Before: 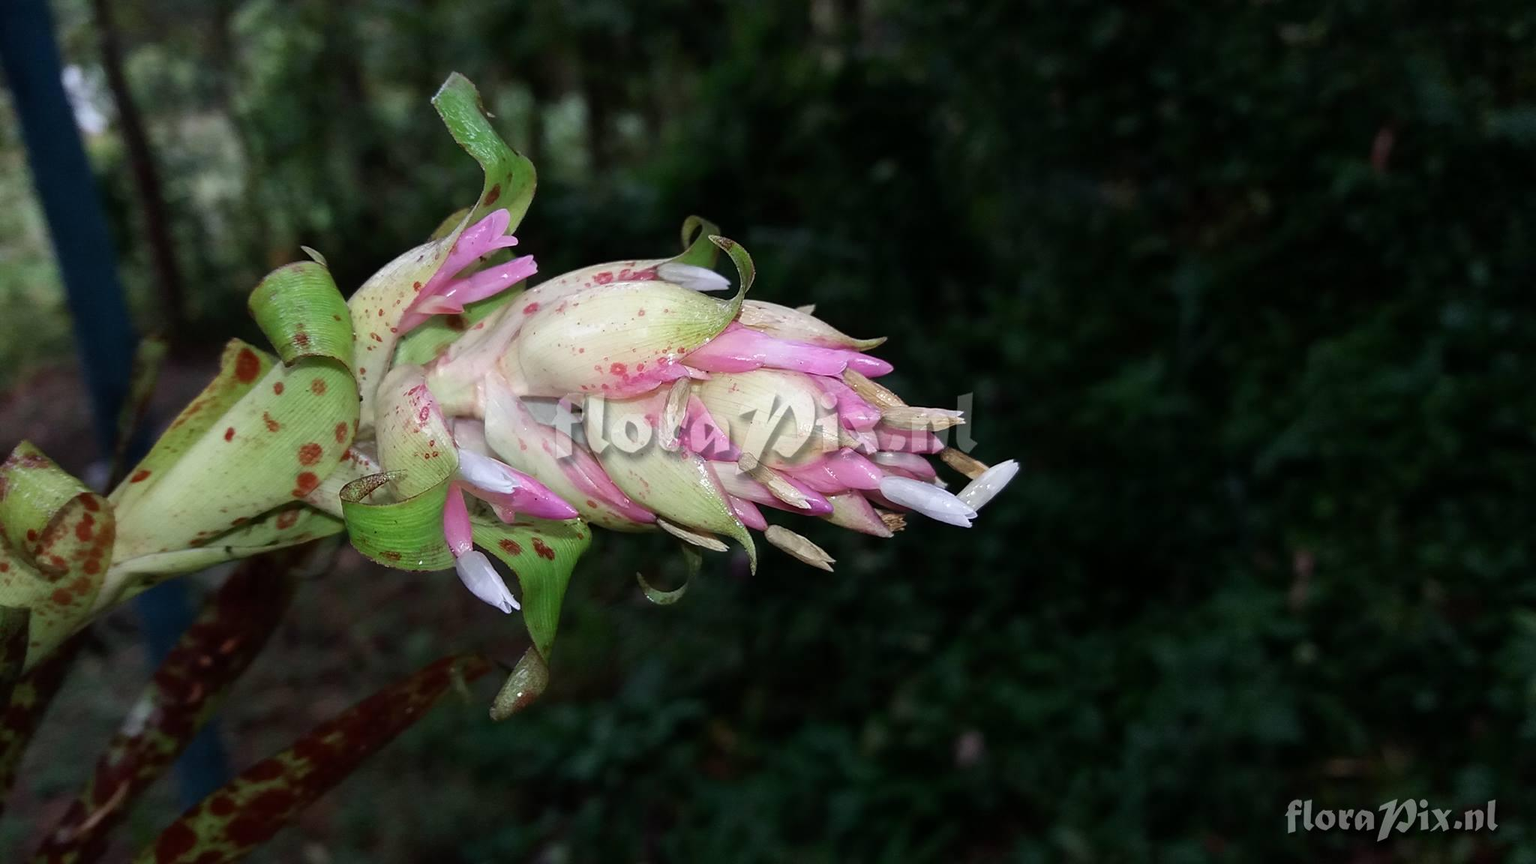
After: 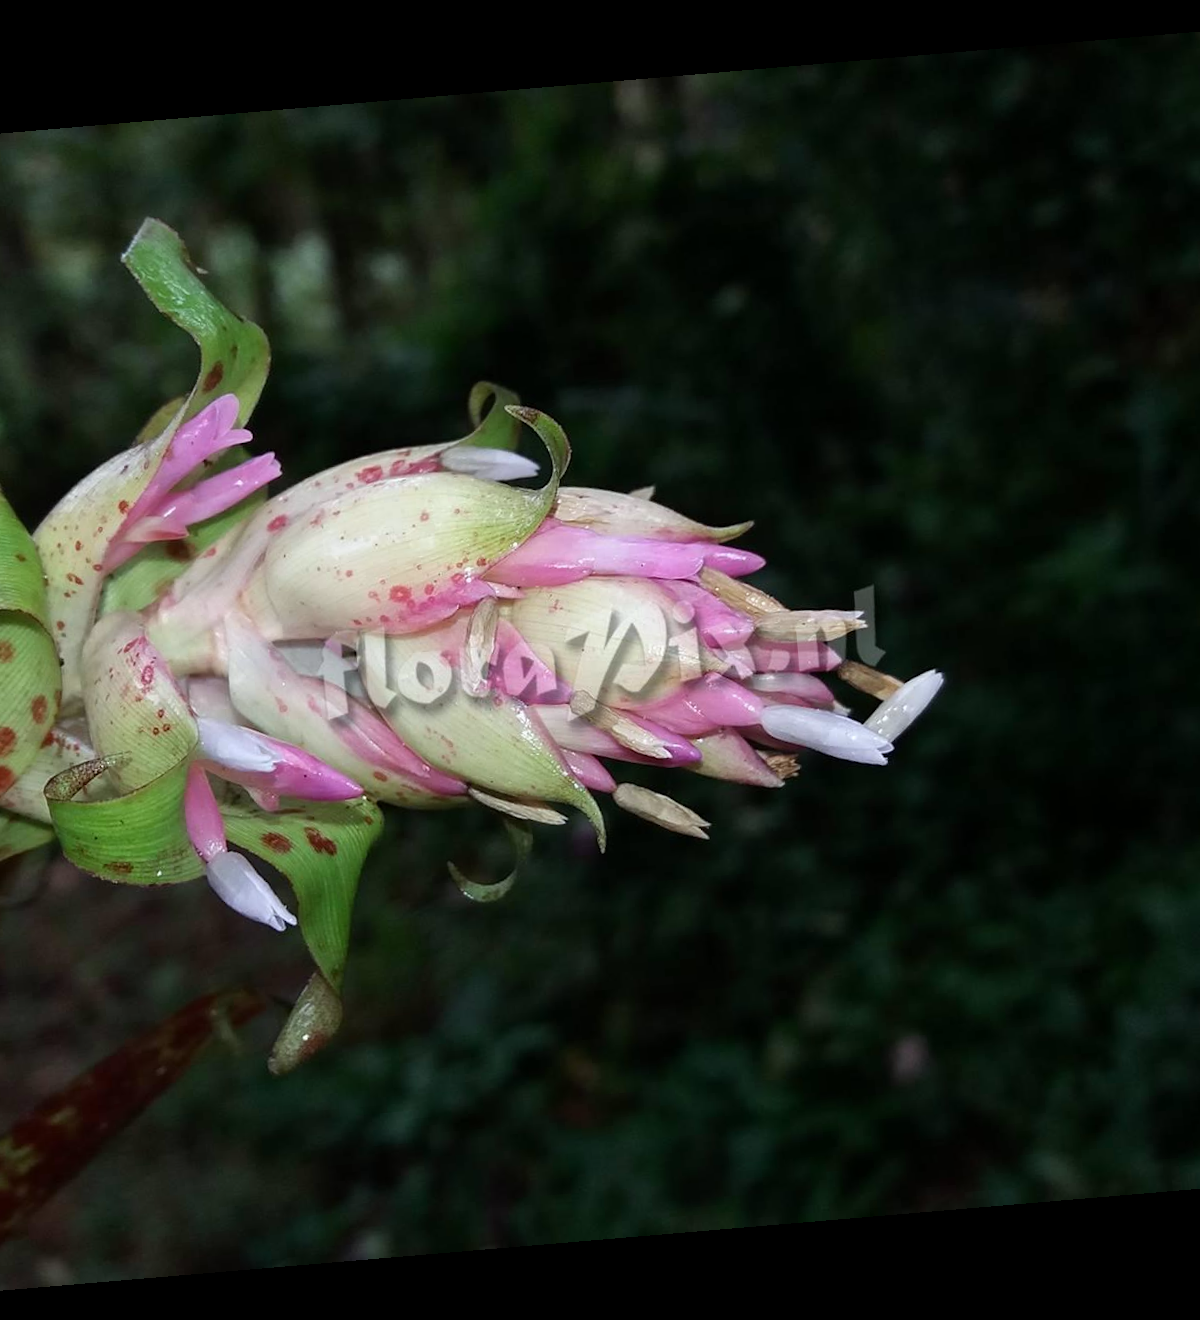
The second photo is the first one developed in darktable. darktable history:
rotate and perspective: rotation -4.86°, automatic cropping off
white balance: red 0.986, blue 1.01
crop: left 21.674%, right 22.086%
